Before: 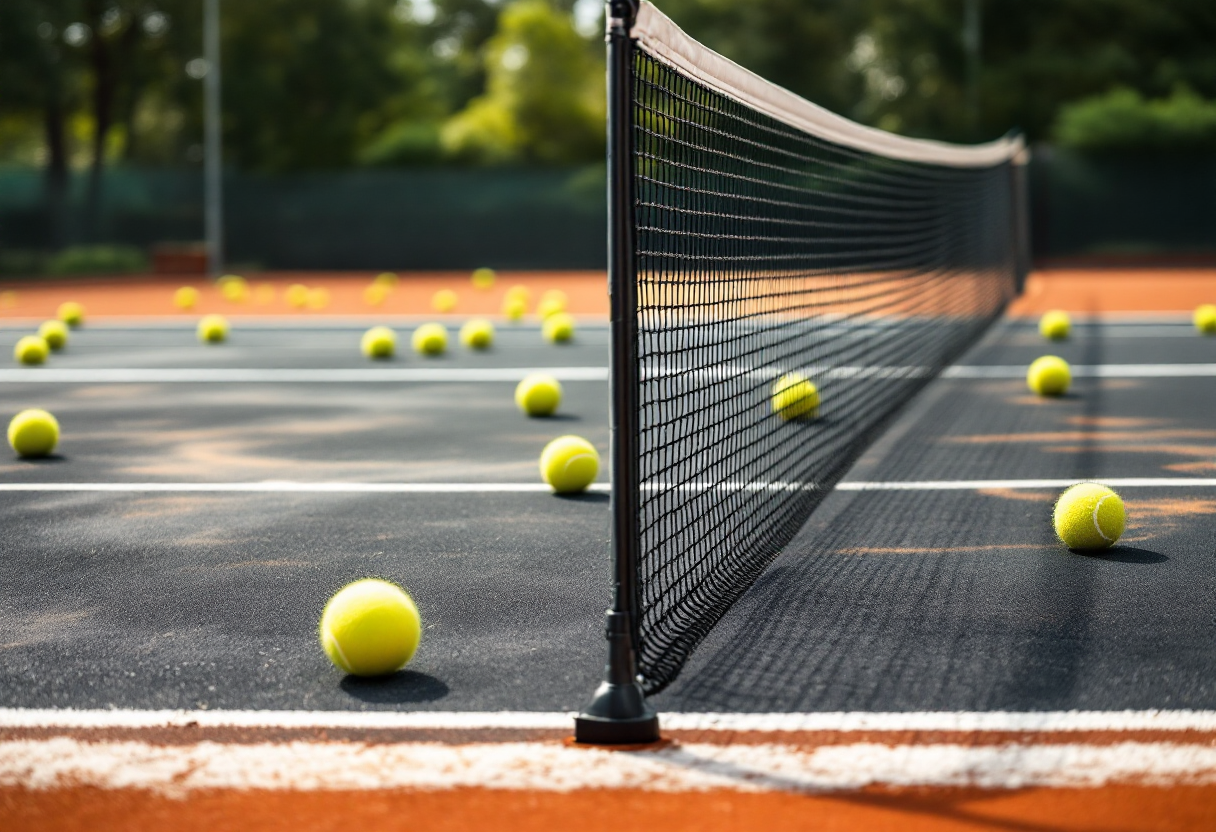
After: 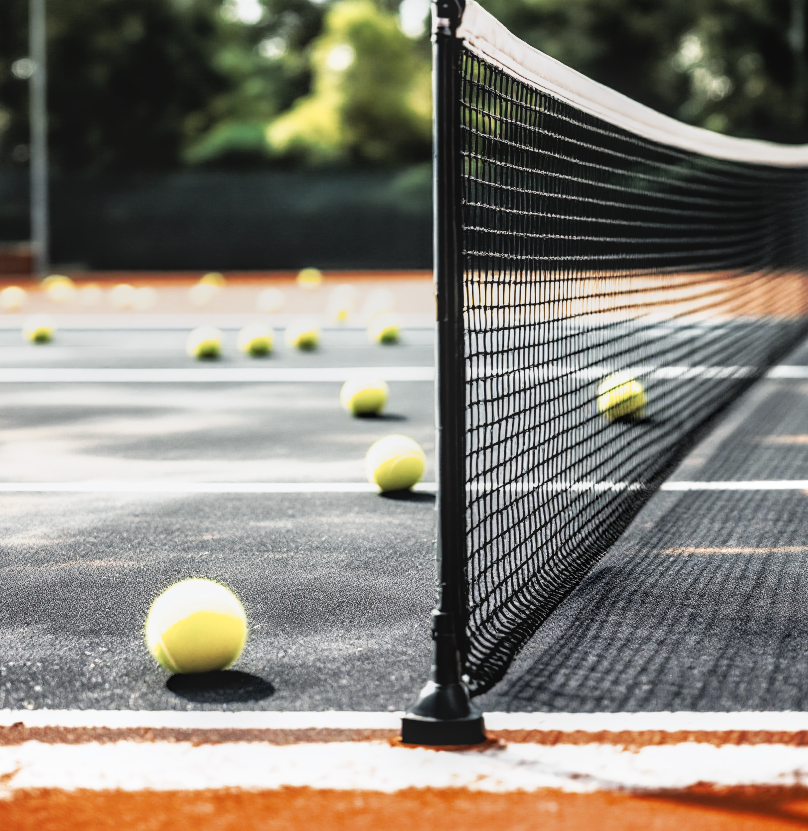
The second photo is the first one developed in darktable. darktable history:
contrast brightness saturation: saturation -0.068
filmic rgb: black relative exposure -4.93 EV, white relative exposure 2.83 EV, hardness 3.72
color zones: curves: ch0 [(0, 0.5) (0.125, 0.4) (0.25, 0.5) (0.375, 0.4) (0.5, 0.4) (0.625, 0.35) (0.75, 0.35) (0.875, 0.5)]; ch1 [(0, 0.35) (0.125, 0.45) (0.25, 0.35) (0.375, 0.35) (0.5, 0.35) (0.625, 0.35) (0.75, 0.45) (0.875, 0.35)]; ch2 [(0, 0.6) (0.125, 0.5) (0.25, 0.5) (0.375, 0.6) (0.5, 0.6) (0.625, 0.5) (0.75, 0.5) (0.875, 0.5)]
exposure: black level correction 0.001, exposure 0.498 EV, compensate exposure bias true, compensate highlight preservation false
color correction: highlights a* 0.064, highlights b* -0.816
tone curve: curves: ch0 [(0, 0.038) (0.193, 0.212) (0.461, 0.502) (0.629, 0.731) (0.838, 0.916) (1, 0.967)]; ch1 [(0, 0) (0.35, 0.356) (0.45, 0.453) (0.504, 0.503) (0.532, 0.524) (0.558, 0.559) (0.735, 0.762) (1, 1)]; ch2 [(0, 0) (0.281, 0.266) (0.456, 0.469) (0.5, 0.5) (0.533, 0.545) (0.606, 0.607) (0.646, 0.654) (1, 1)], preserve colors none
crop and rotate: left 14.322%, right 19.174%
local contrast: on, module defaults
